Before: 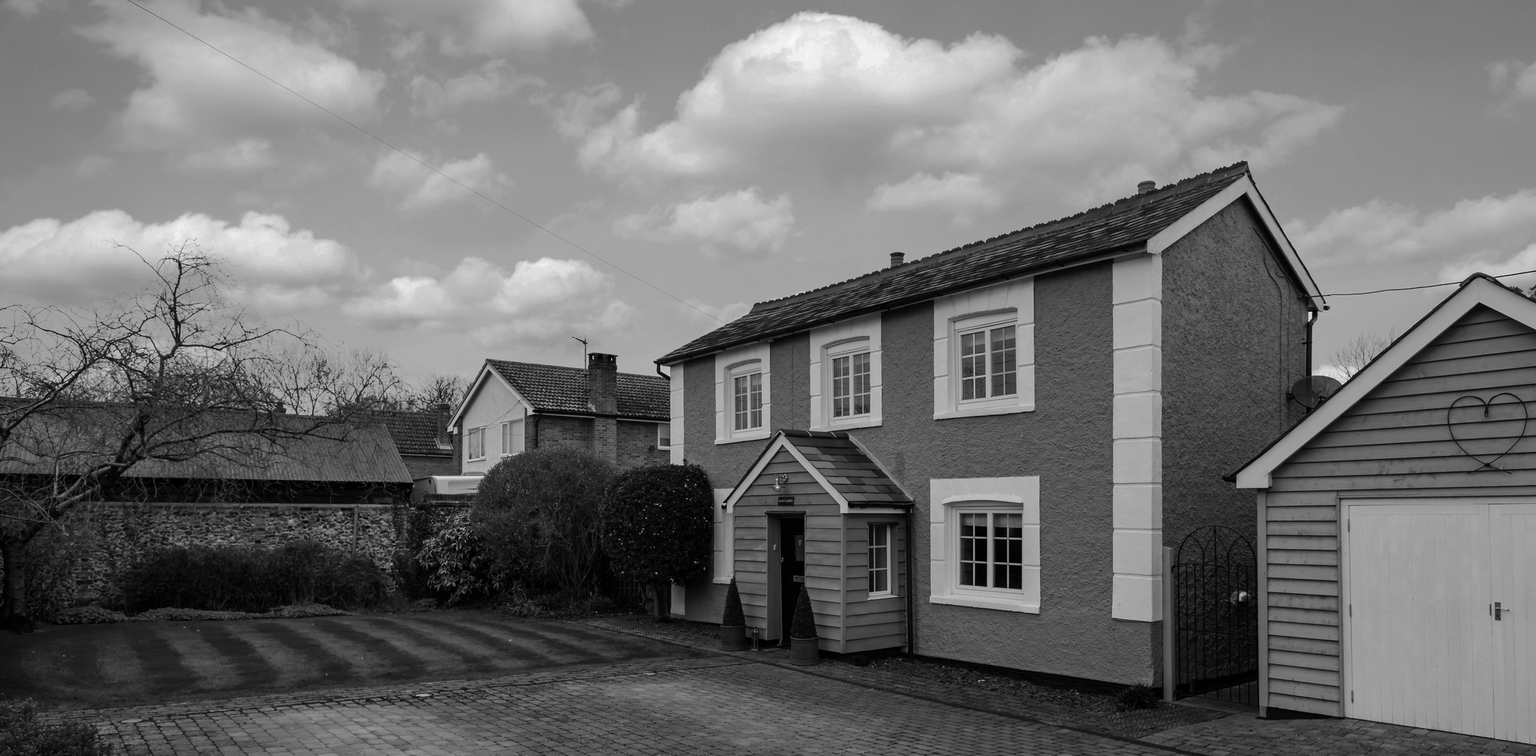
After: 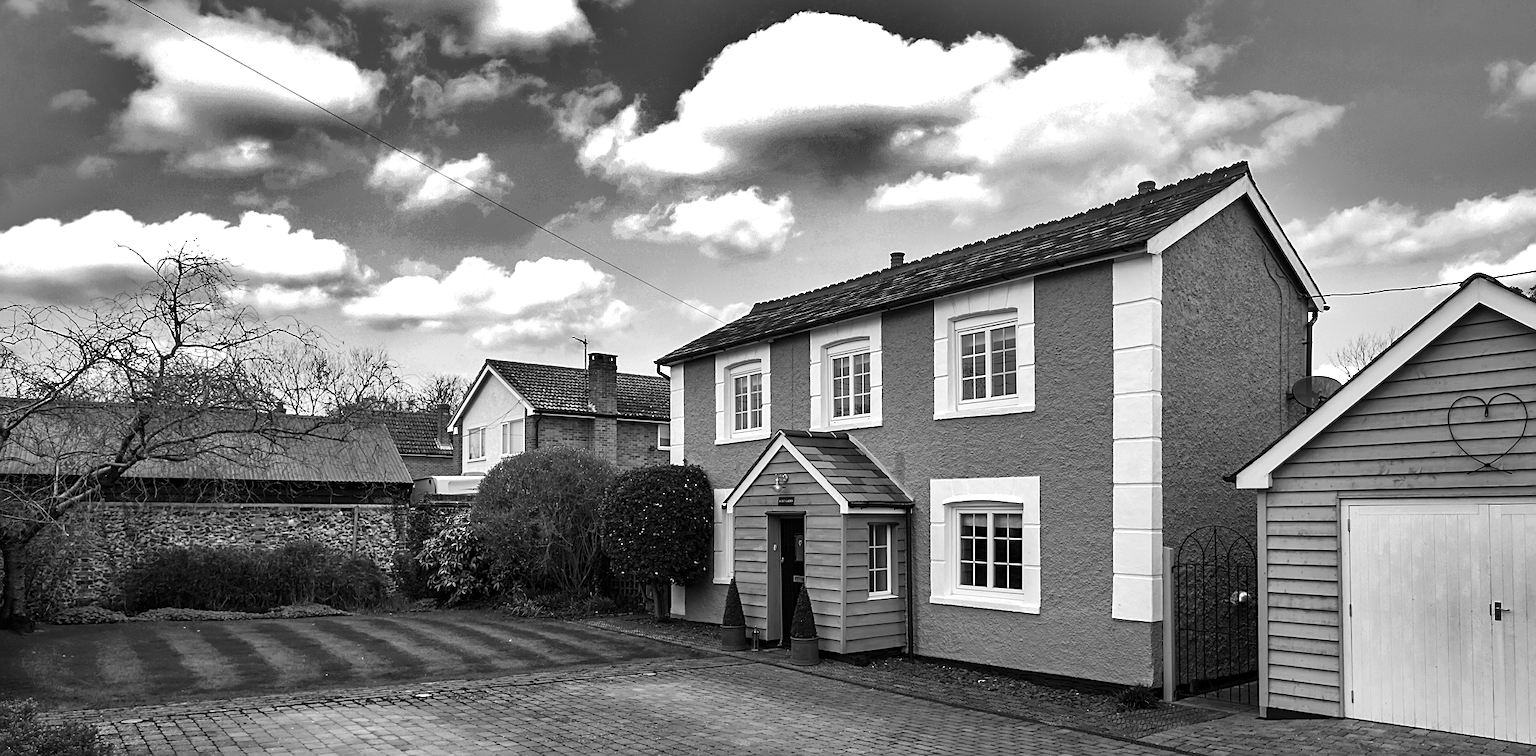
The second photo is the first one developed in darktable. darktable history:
exposure: exposure 1.089 EV, compensate highlight preservation false
sharpen: on, module defaults
shadows and highlights: shadows 20.91, highlights -82.73, soften with gaussian
